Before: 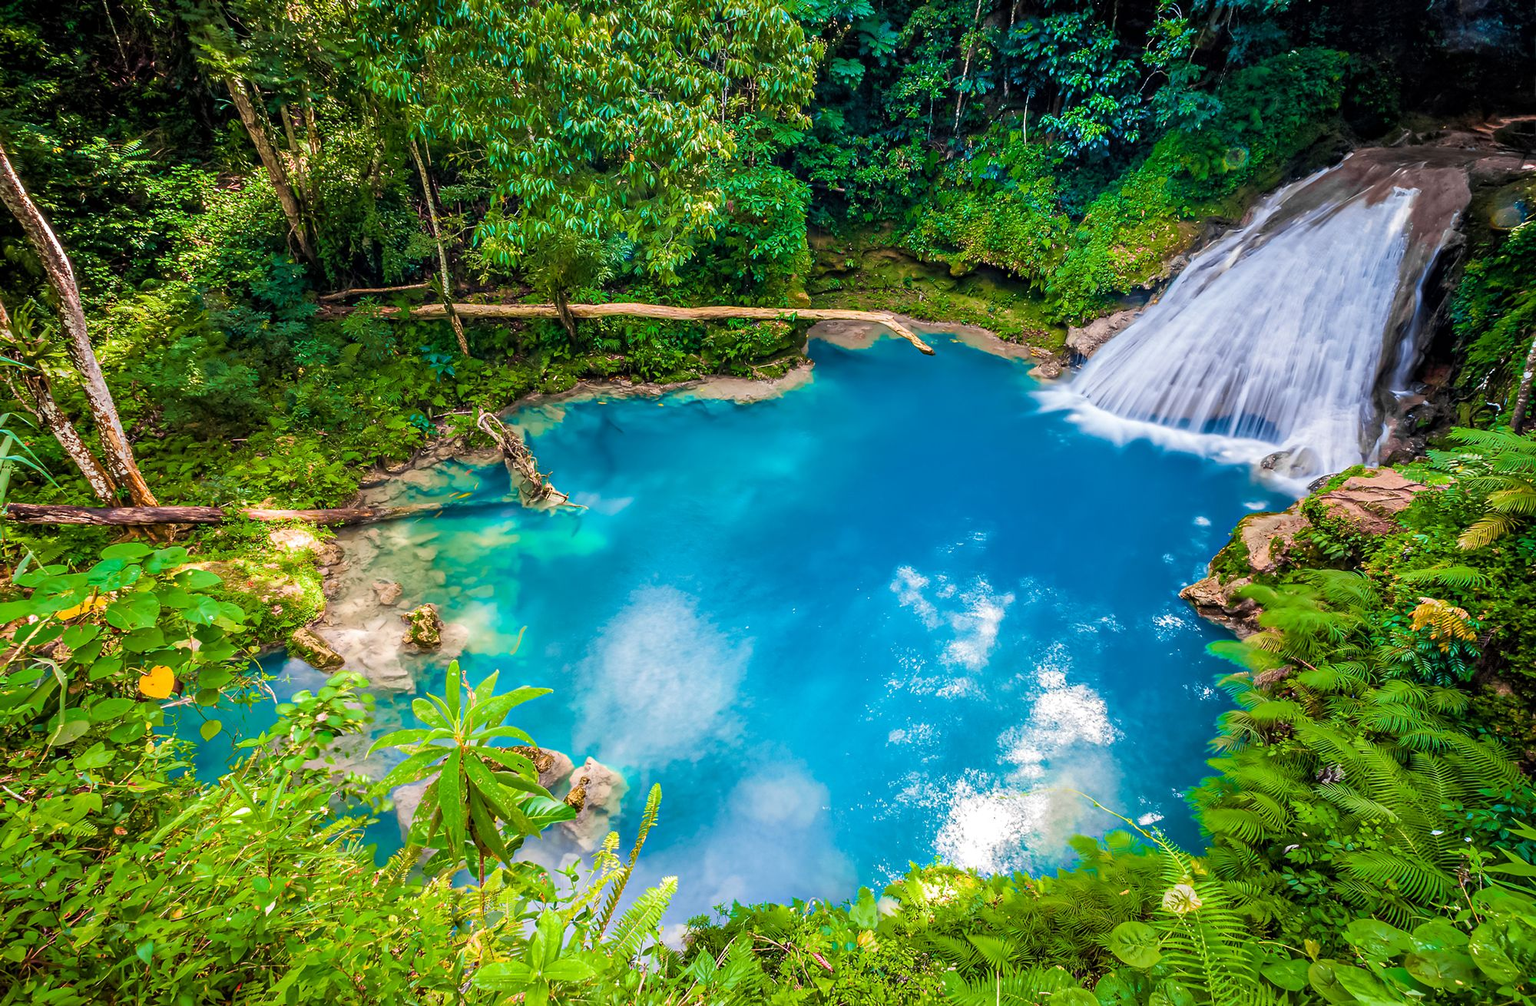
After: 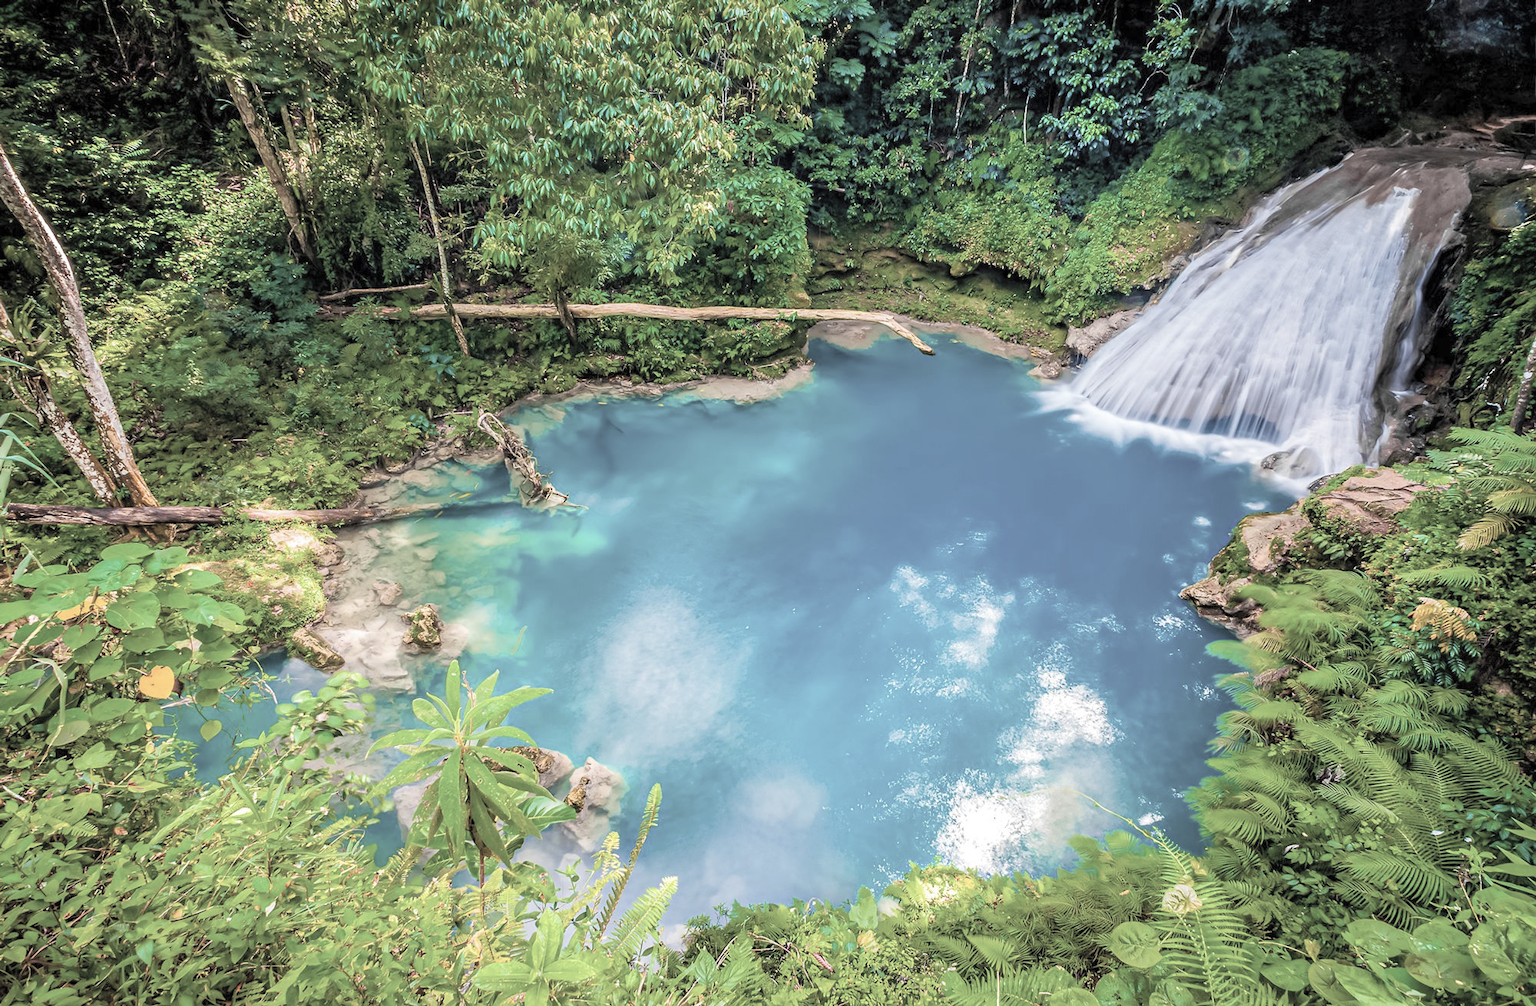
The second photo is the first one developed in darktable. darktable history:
contrast brightness saturation: brightness 0.18, saturation -0.5
exposure: compensate highlight preservation false
